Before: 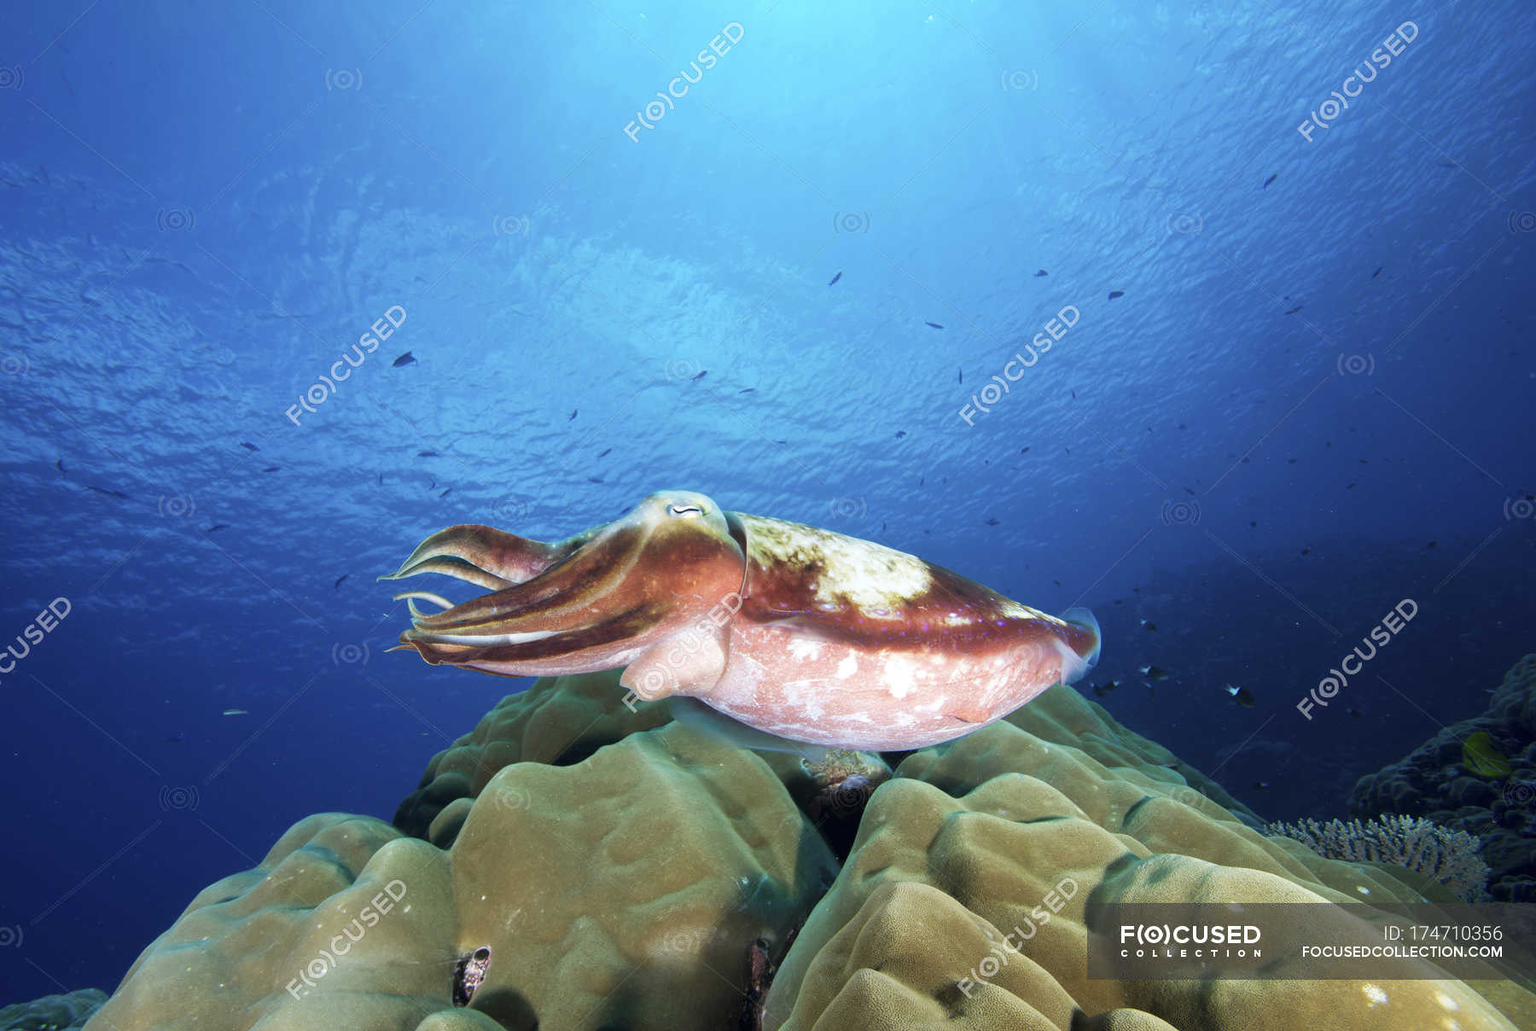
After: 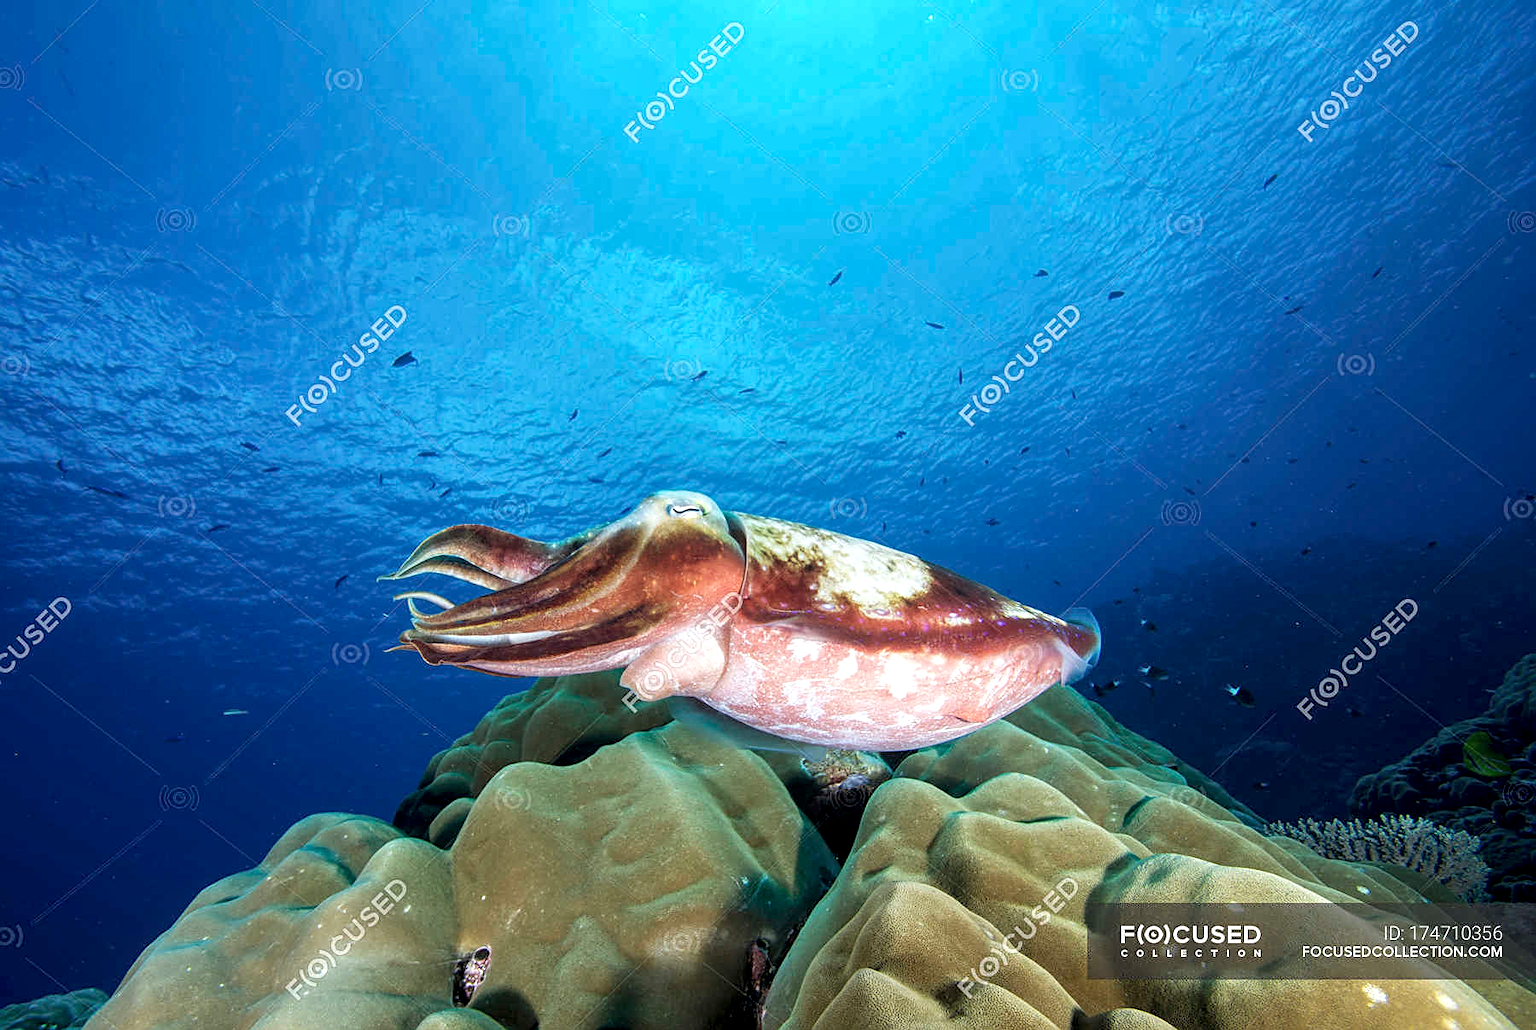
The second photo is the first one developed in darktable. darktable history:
sharpen: on, module defaults
local contrast: highlights 61%, detail 143%, midtone range 0.426
